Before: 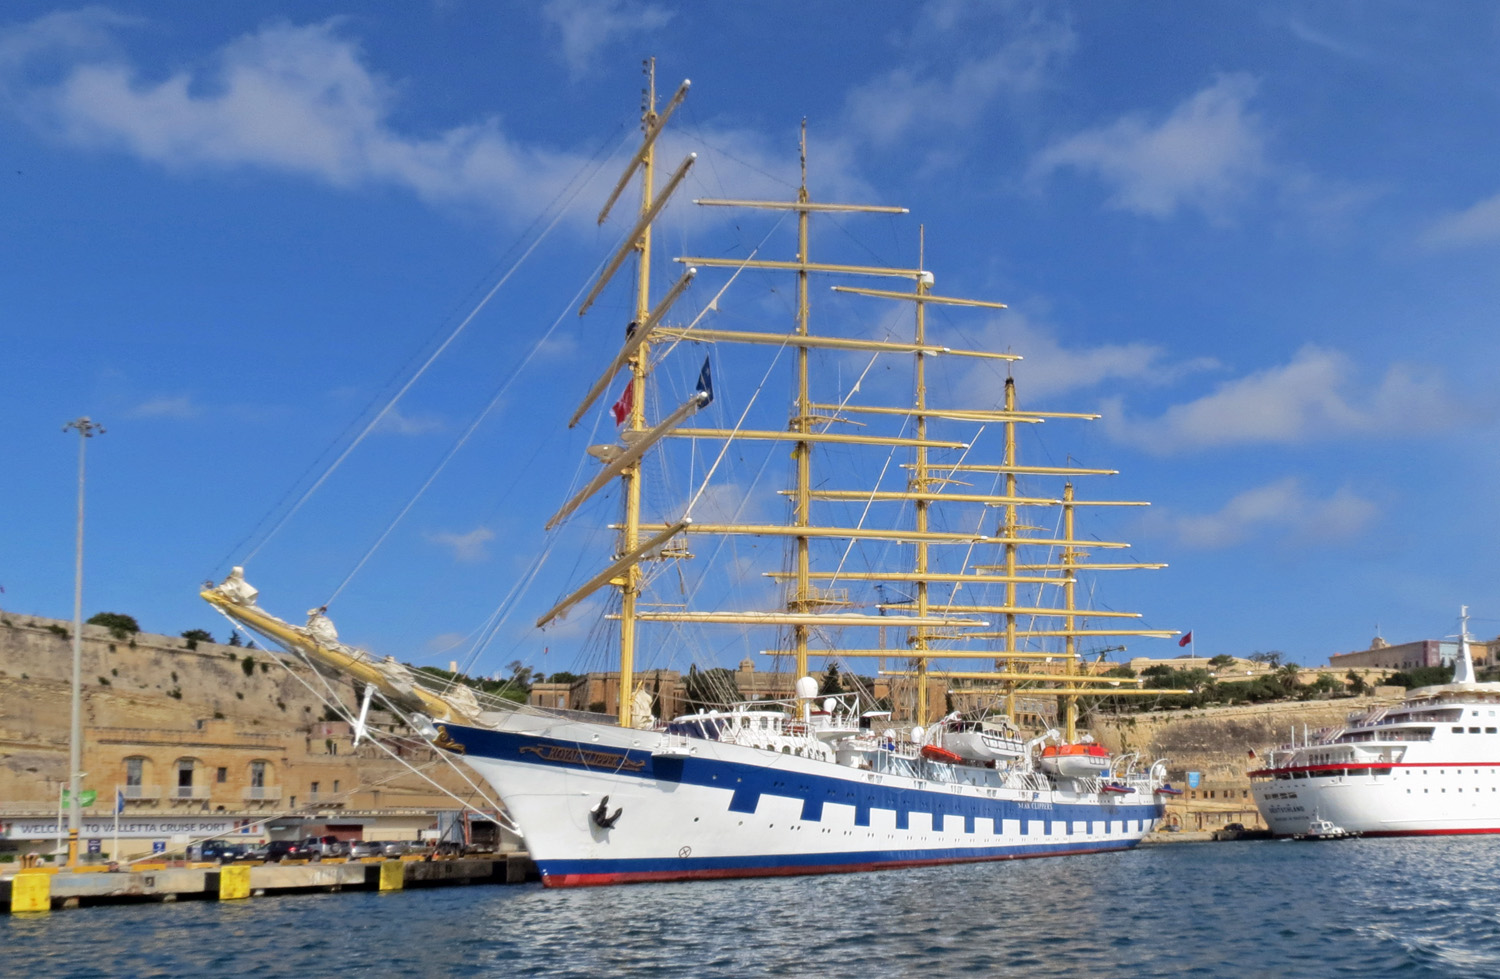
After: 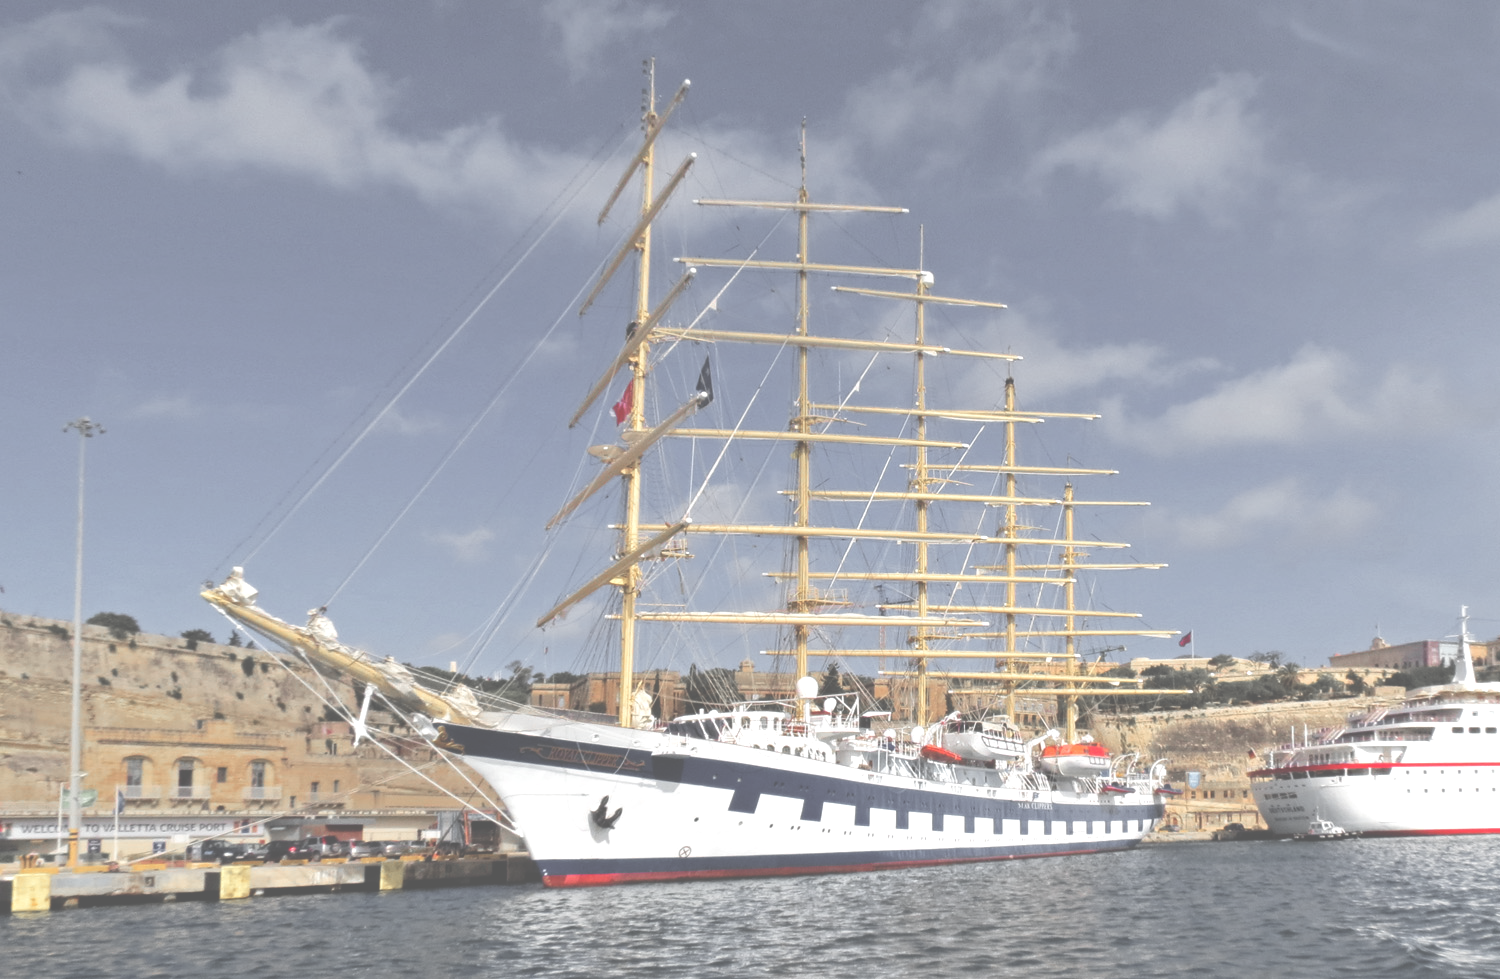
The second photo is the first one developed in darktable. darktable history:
color zones: curves: ch1 [(0, 0.638) (0.193, 0.442) (0.286, 0.15) (0.429, 0.14) (0.571, 0.142) (0.714, 0.154) (0.857, 0.175) (1, 0.638)]
exposure: black level correction -0.072, exposure 0.503 EV, compensate exposure bias true, compensate highlight preservation false
